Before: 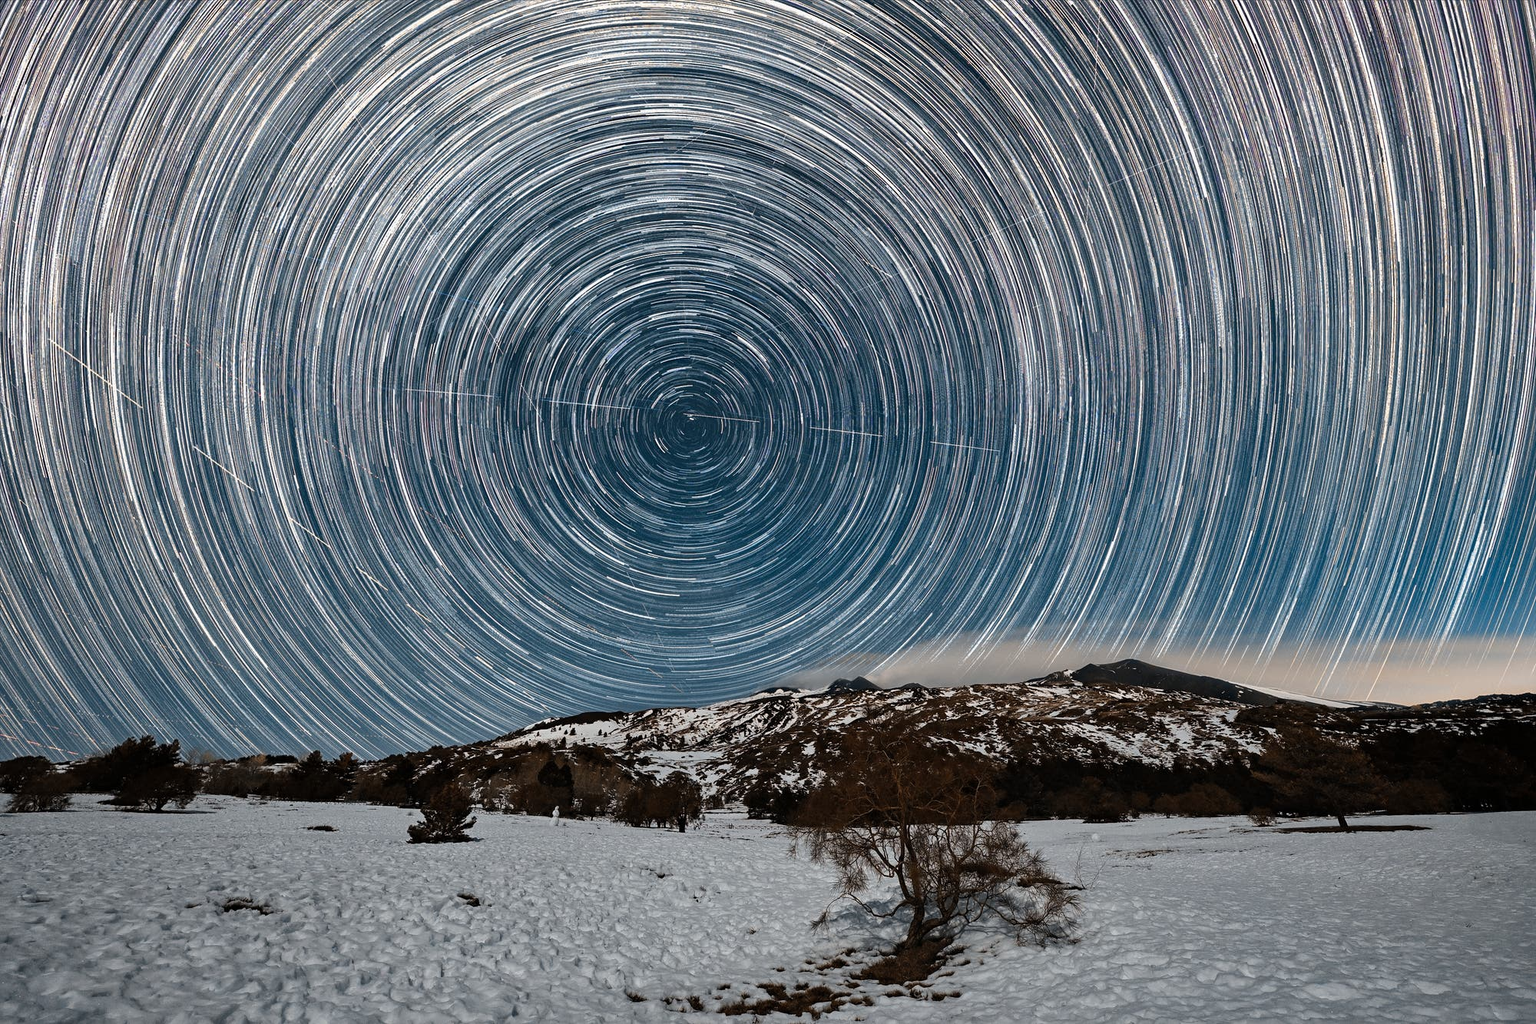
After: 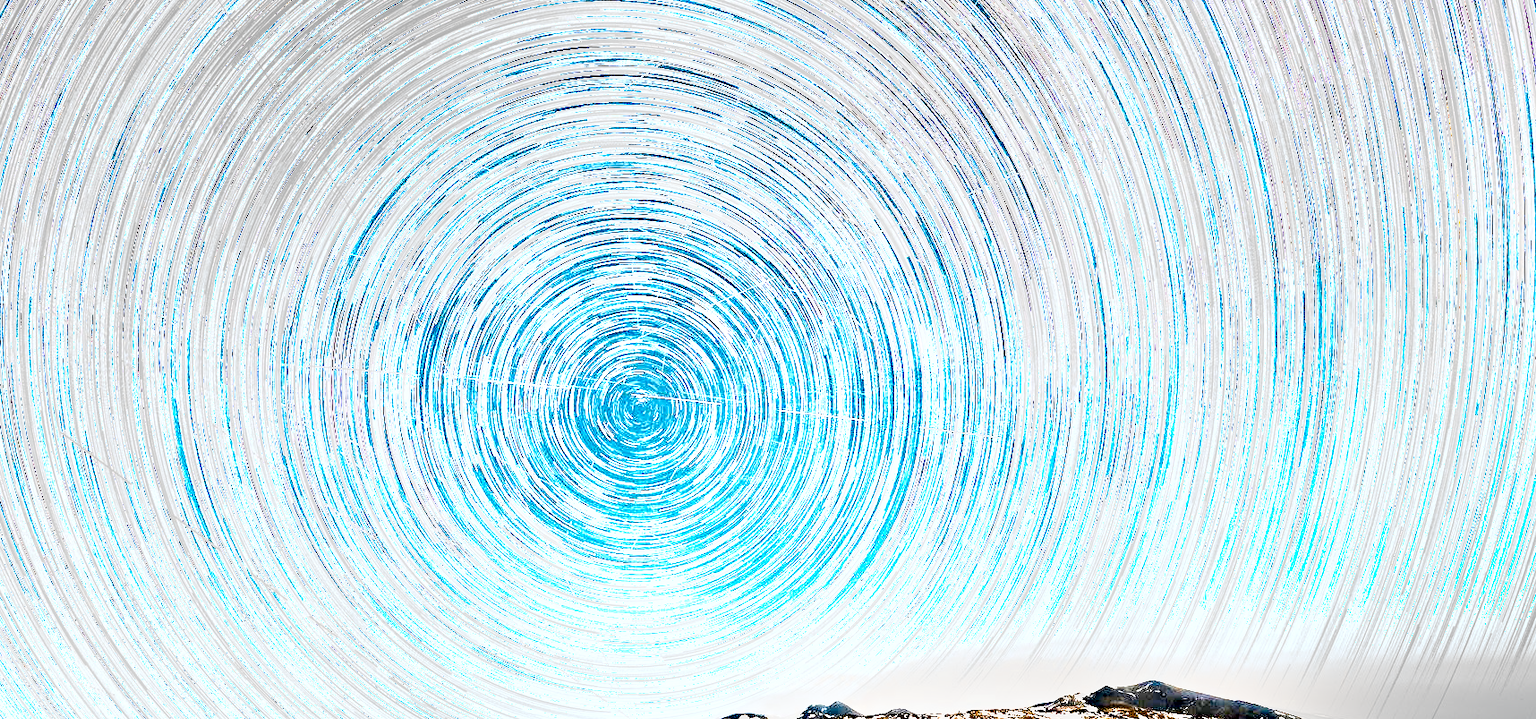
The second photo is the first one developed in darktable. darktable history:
exposure: black level correction 0, exposure 4.01 EV, compensate highlight preservation false
shadows and highlights: low approximation 0.01, soften with gaussian
crop and rotate: left 9.24%, top 7.359%, right 4.943%, bottom 32.317%
base curve: curves: ch0 [(0, 0) (0.036, 0.025) (0.121, 0.166) (0.206, 0.329) (0.605, 0.79) (1, 1)], preserve colors none
color balance rgb: global offset › luminance -0.251%, perceptual saturation grading › global saturation 25.456%
color zones: curves: ch0 [(0, 0.485) (0.178, 0.476) (0.261, 0.623) (0.411, 0.403) (0.708, 0.603) (0.934, 0.412)]; ch1 [(0.003, 0.485) (0.149, 0.496) (0.229, 0.584) (0.326, 0.551) (0.484, 0.262) (0.757, 0.643)]
